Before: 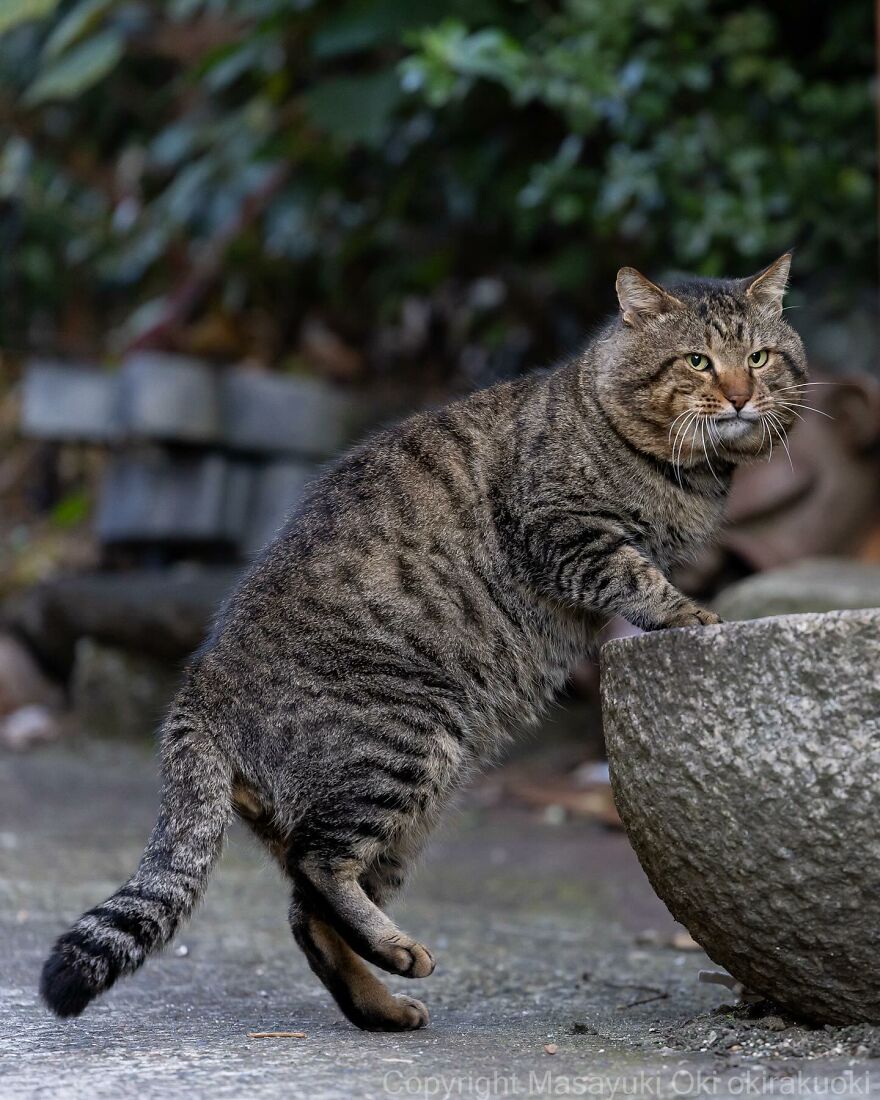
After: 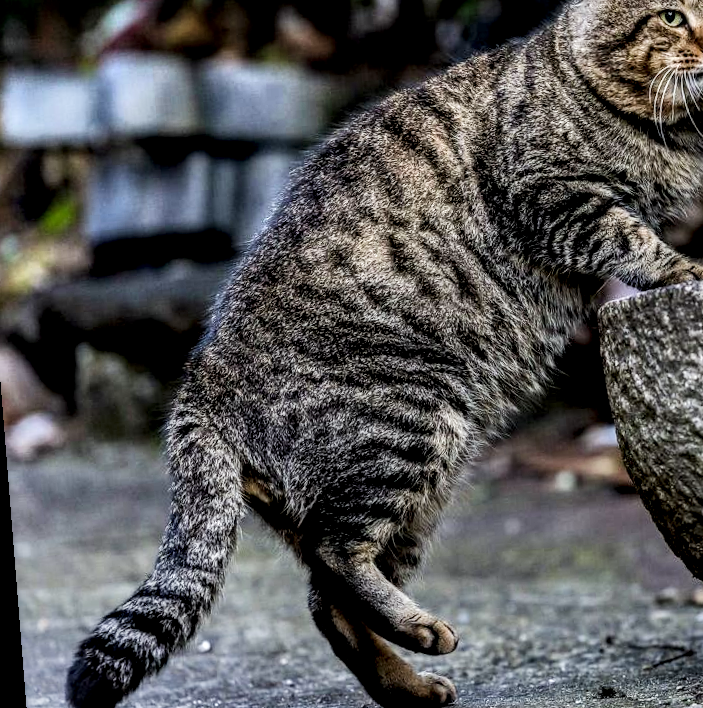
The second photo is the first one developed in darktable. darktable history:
local contrast: highlights 12%, shadows 38%, detail 183%, midtone range 0.471
crop: top 26.531%, right 17.959%
shadows and highlights: soften with gaussian
sigmoid: on, module defaults
white balance: red 0.978, blue 0.999
rotate and perspective: rotation -4.57°, crop left 0.054, crop right 0.944, crop top 0.087, crop bottom 0.914
